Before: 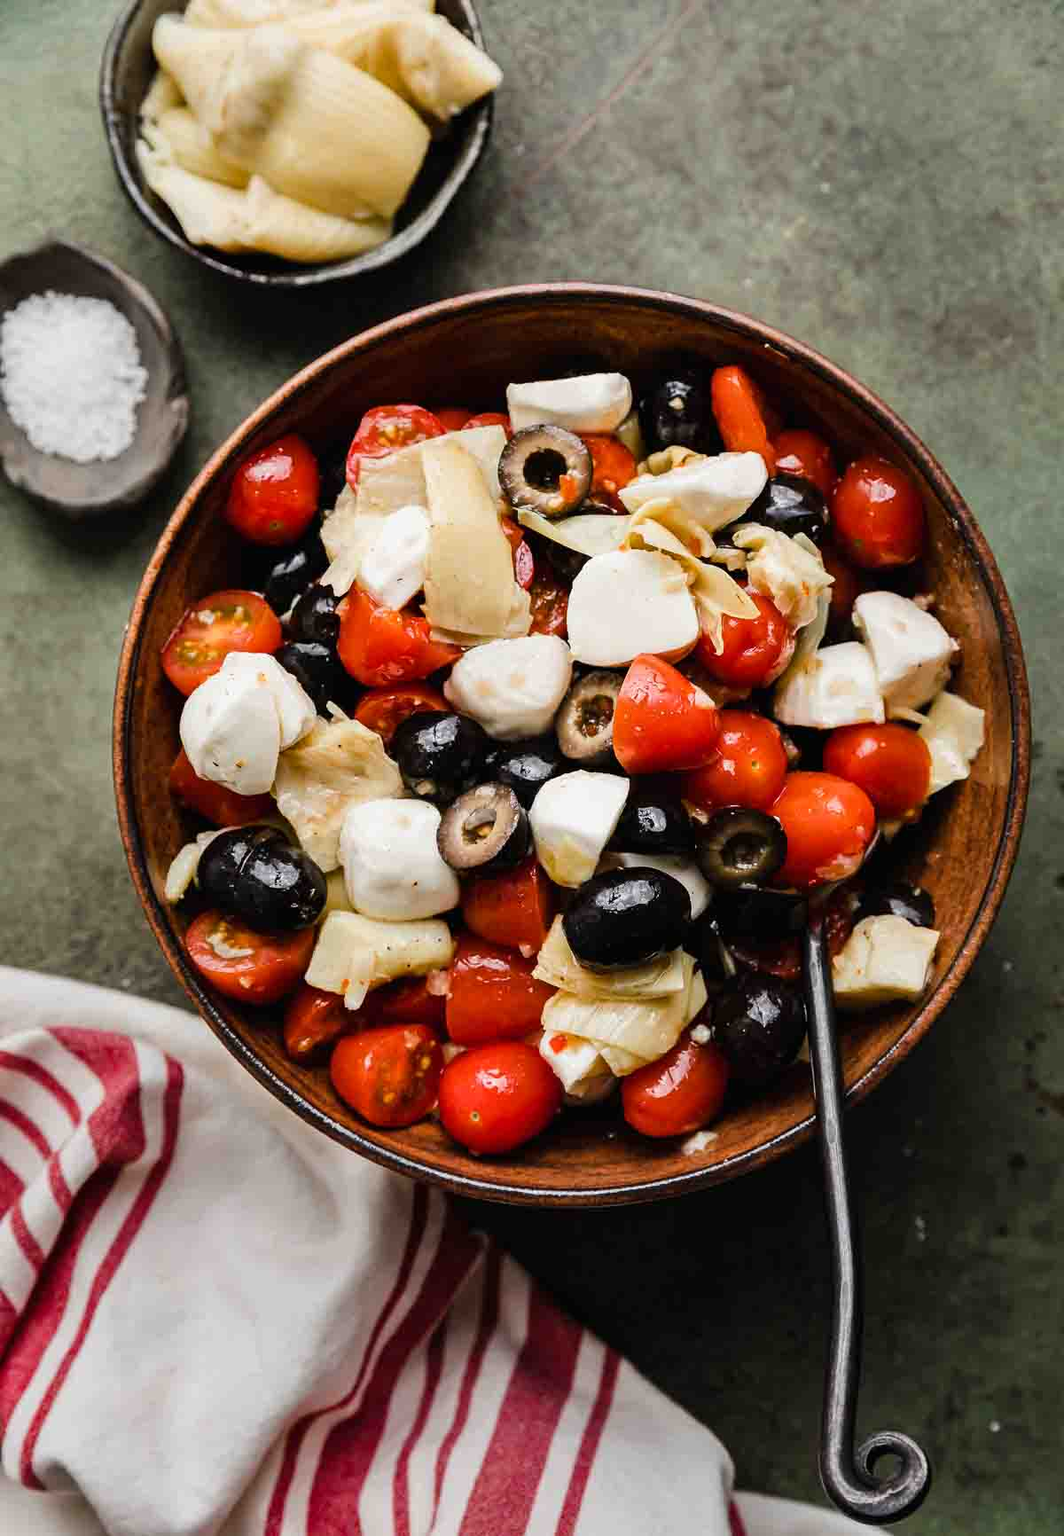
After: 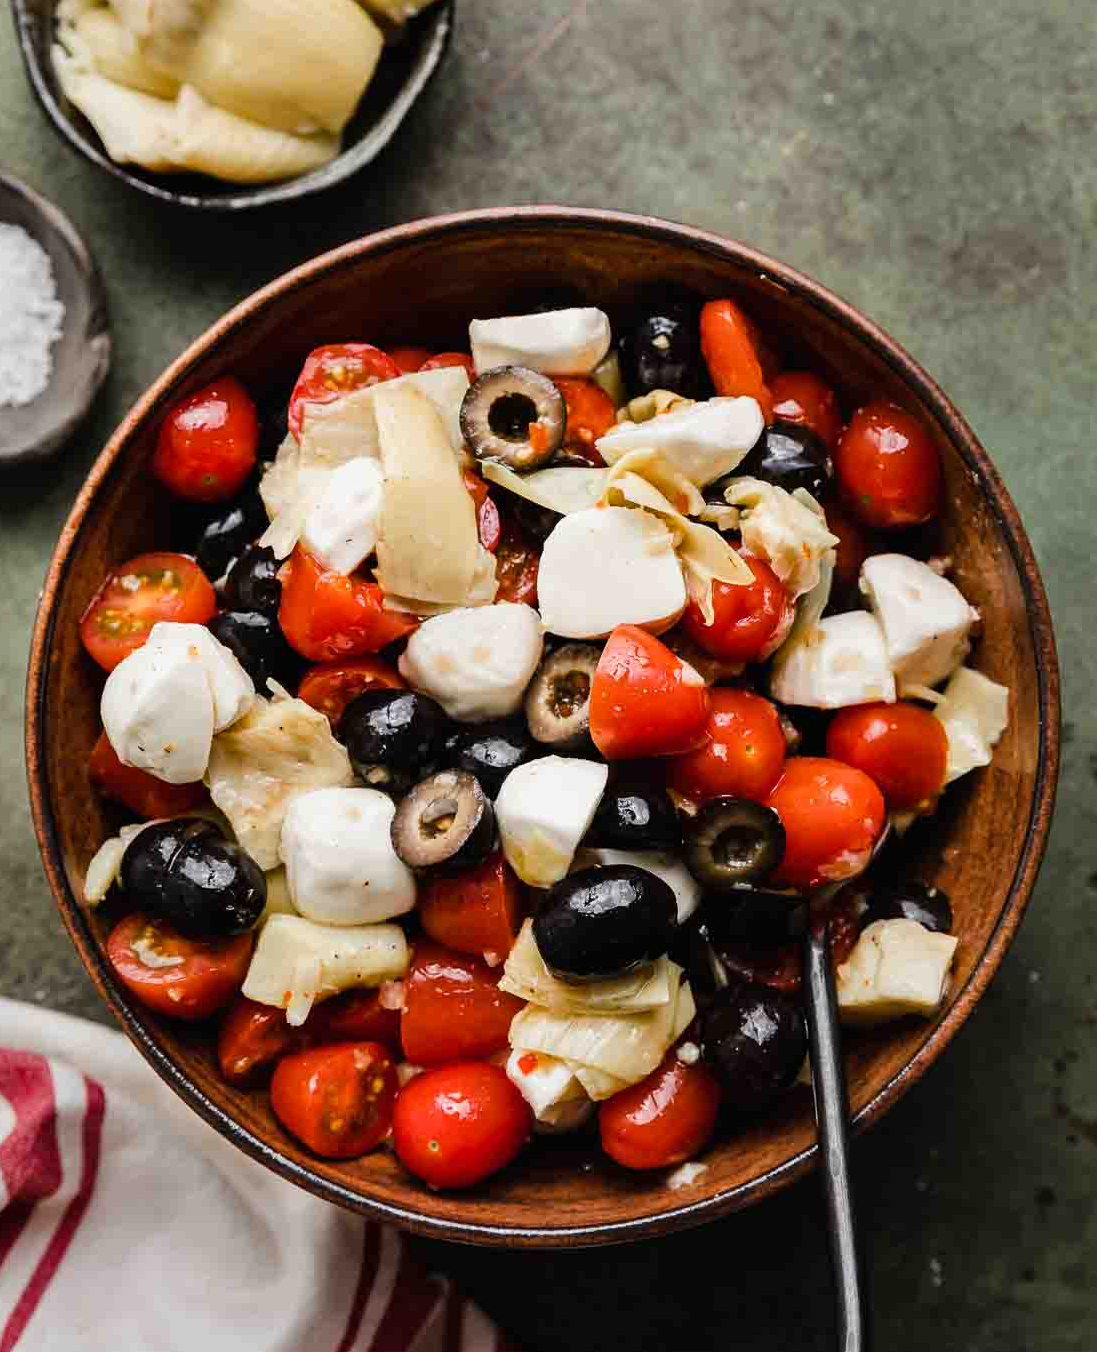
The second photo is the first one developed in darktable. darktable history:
crop: left 8.507%, top 6.555%, bottom 15.373%
